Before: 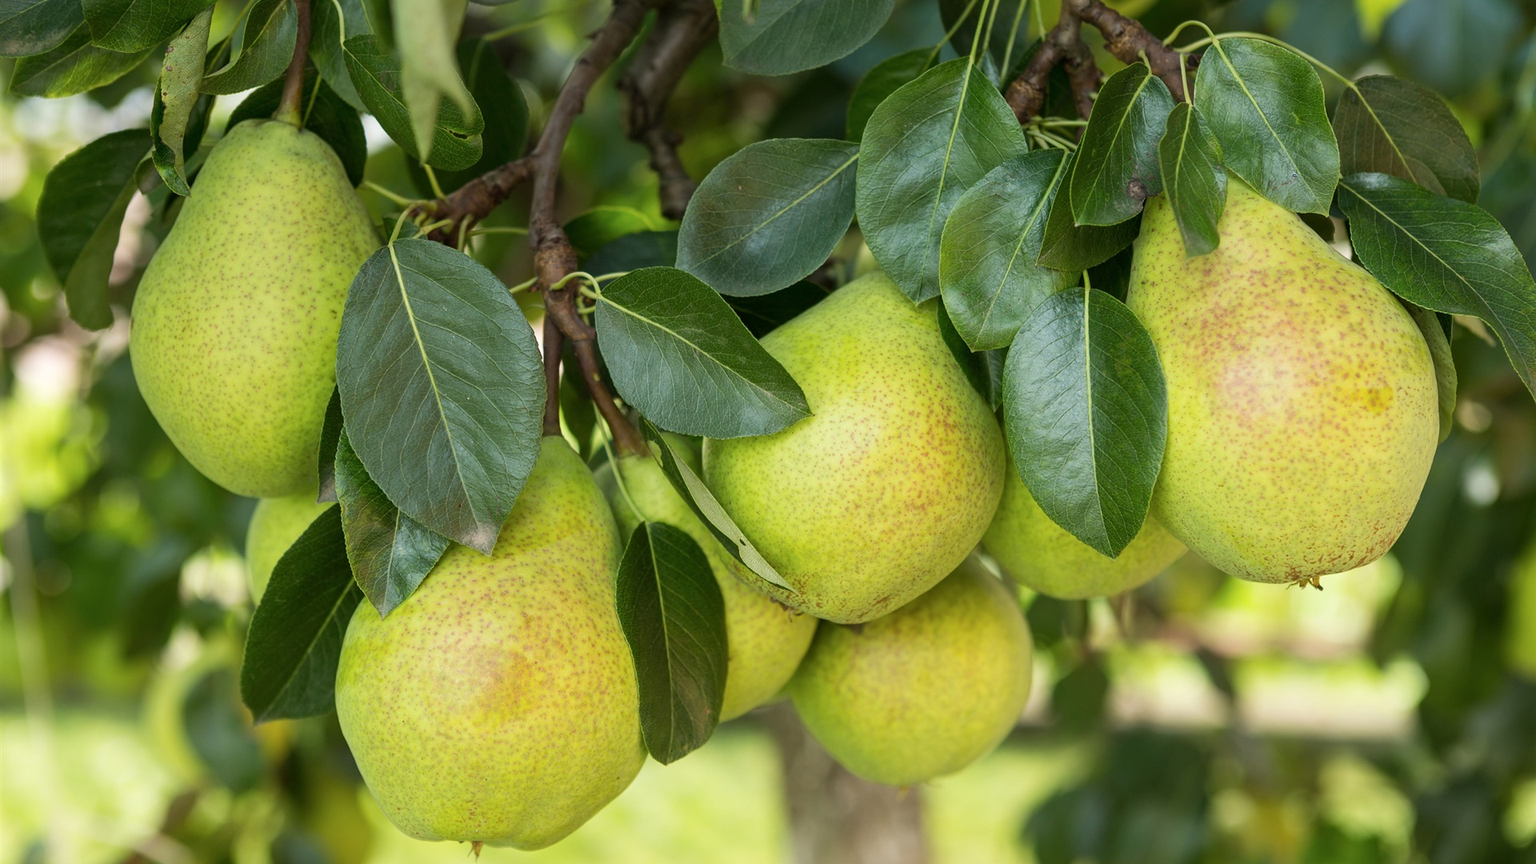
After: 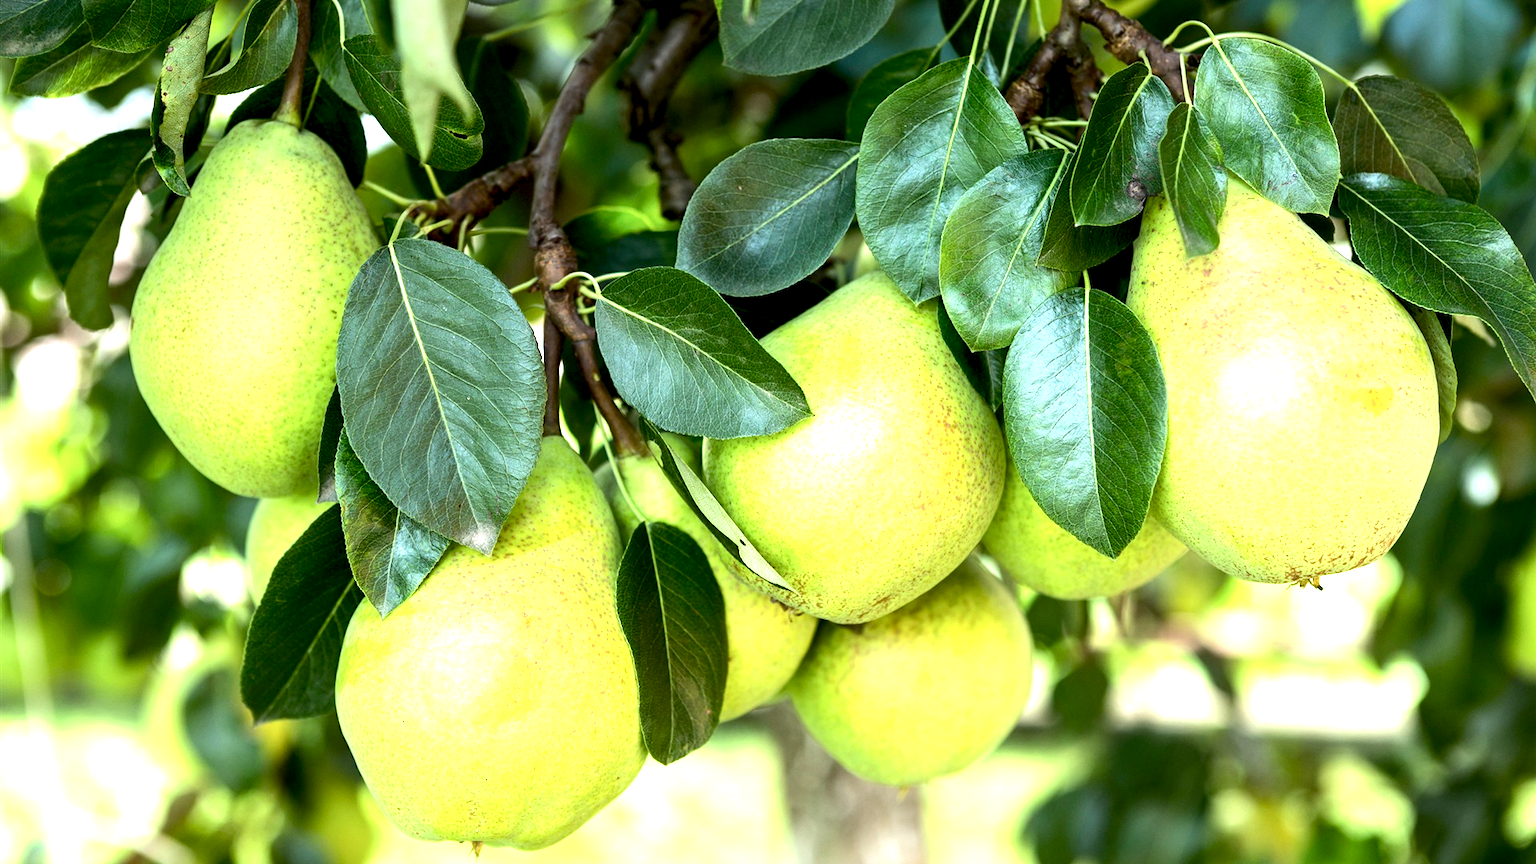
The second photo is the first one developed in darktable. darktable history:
tone equalizer: -8 EV -0.724 EV, -7 EV -0.665 EV, -6 EV -0.6 EV, -5 EV -0.413 EV, -3 EV 0.394 EV, -2 EV 0.6 EV, -1 EV 0.682 EV, +0 EV 0.742 EV, edges refinement/feathering 500, mask exposure compensation -1.57 EV, preserve details no
exposure: black level correction 0.012, exposure 0.692 EV, compensate highlight preservation false
color calibration: x 0.37, y 0.382, temperature 4303.97 K
